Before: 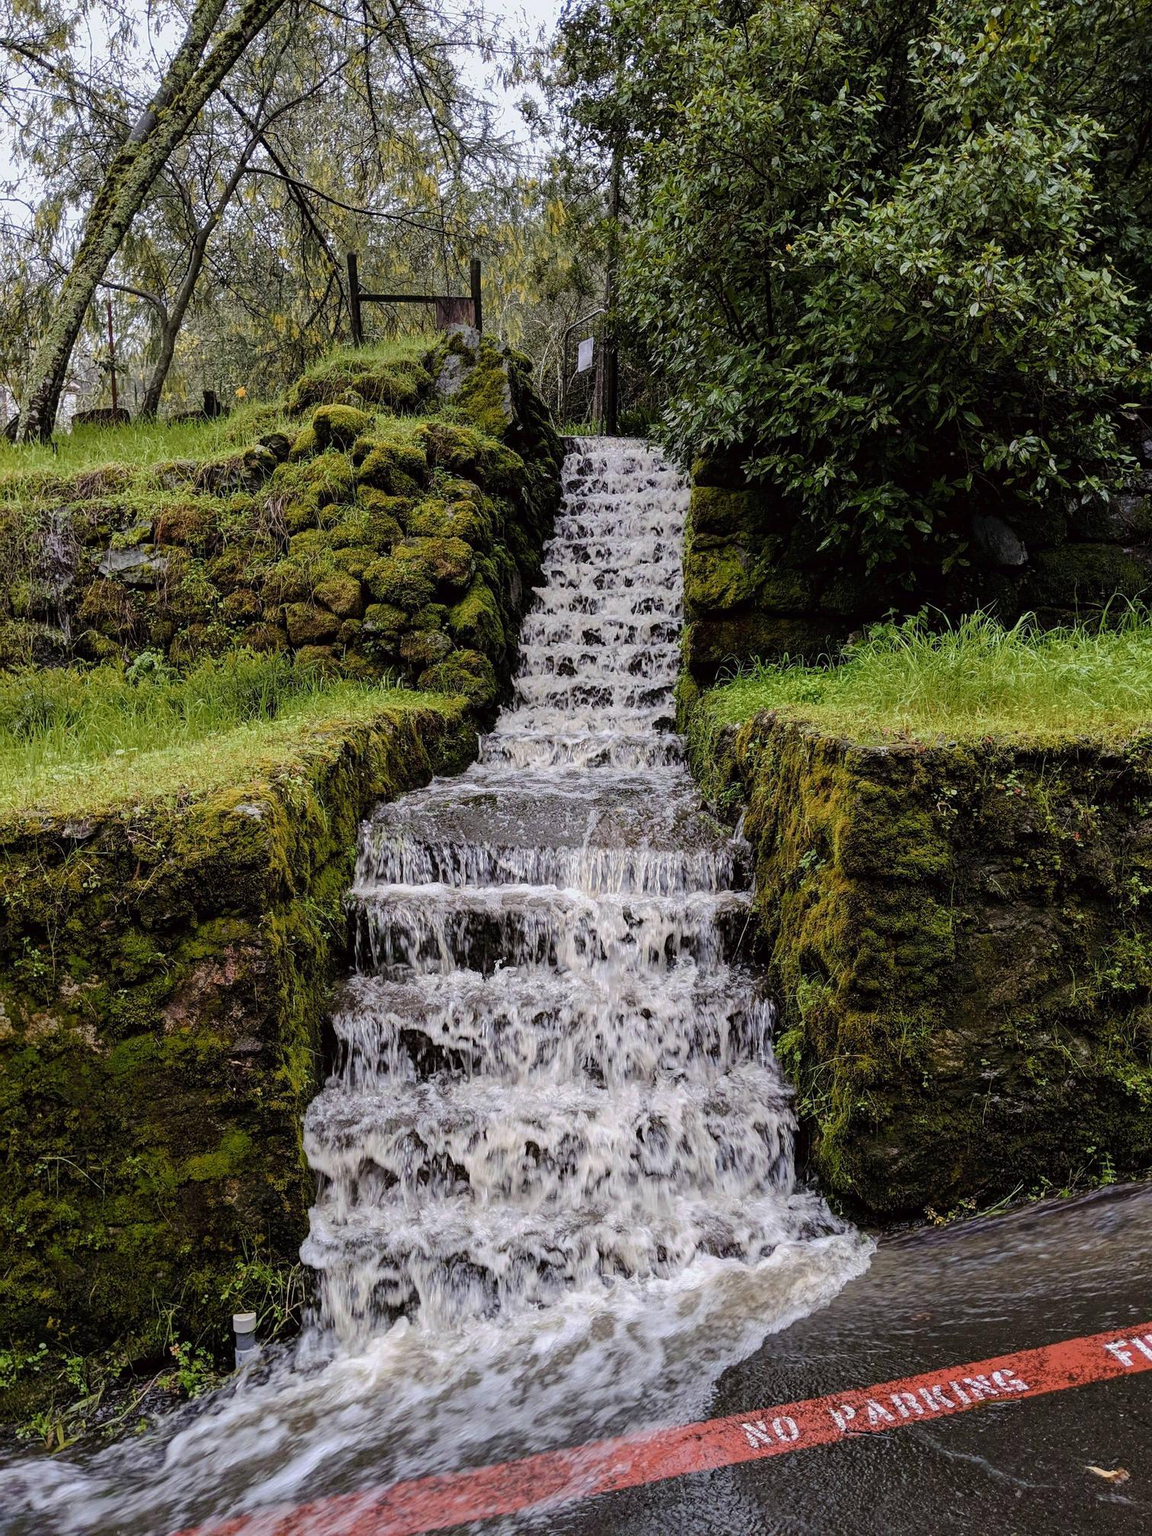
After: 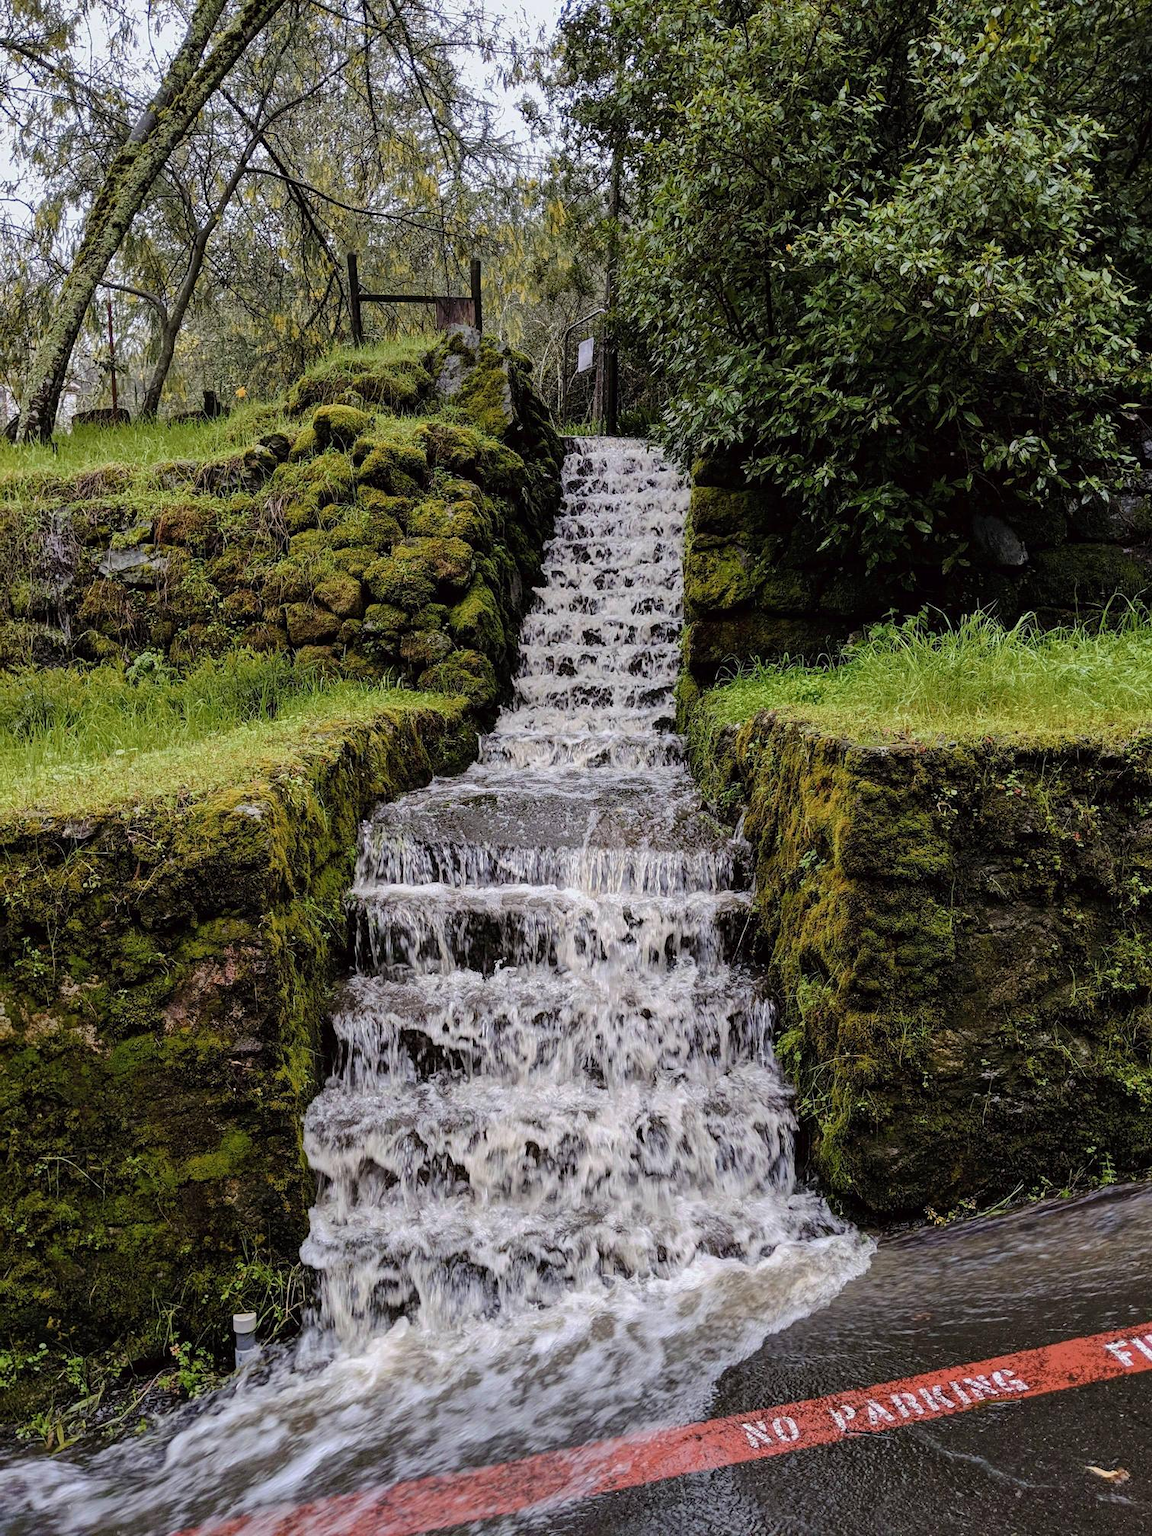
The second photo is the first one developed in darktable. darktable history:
shadows and highlights: radius 108.82, shadows 23.96, highlights -57.81, low approximation 0.01, soften with gaussian
